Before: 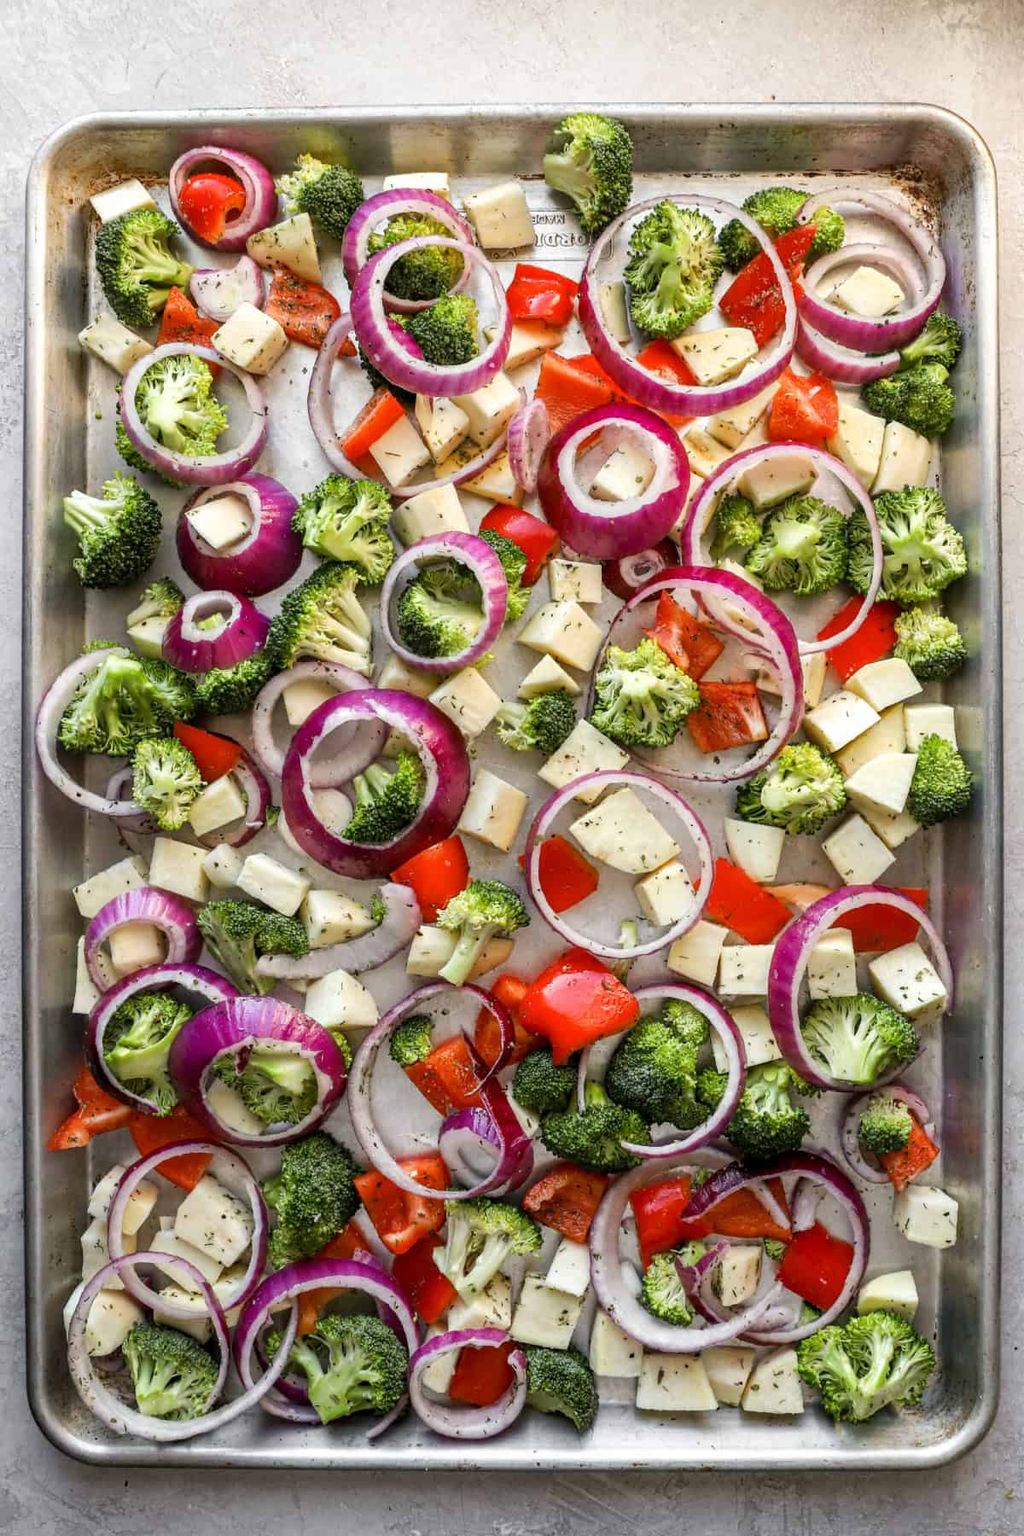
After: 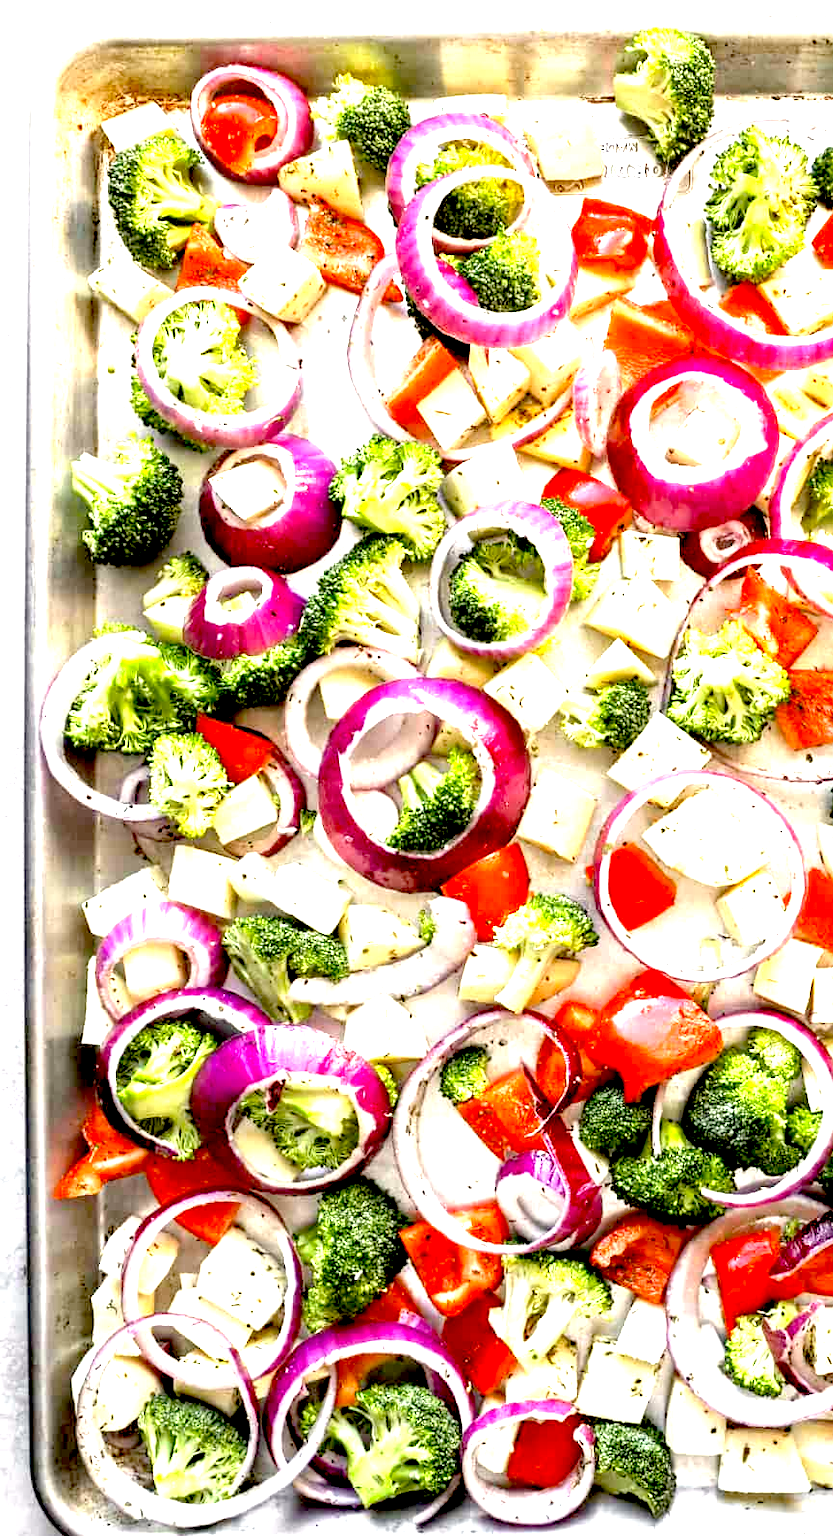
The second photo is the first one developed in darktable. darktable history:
exposure: black level correction 0.016, exposure 1.77 EV, compensate highlight preservation false
crop: top 5.793%, right 27.858%, bottom 5.631%
color correction: highlights b* 2.94
